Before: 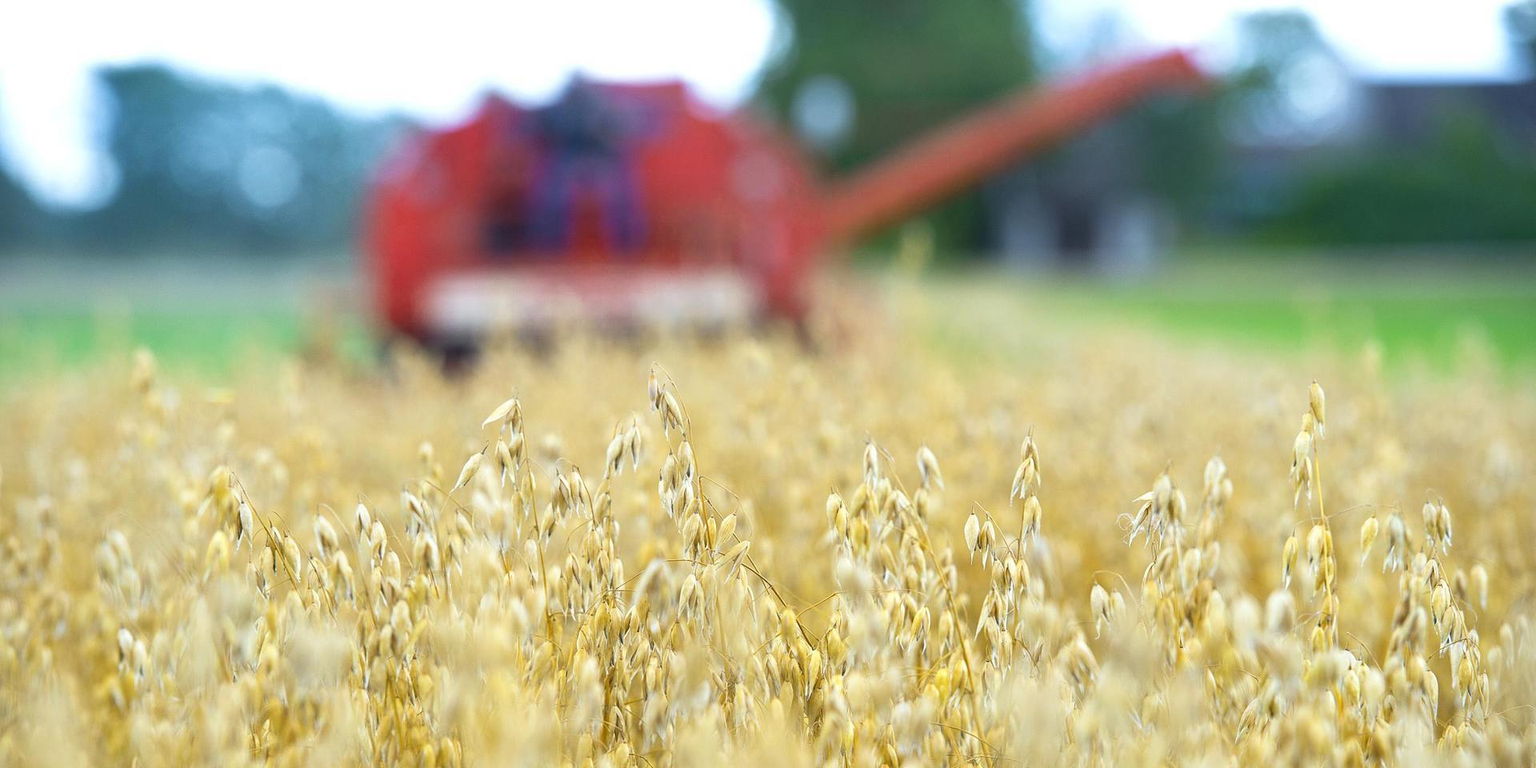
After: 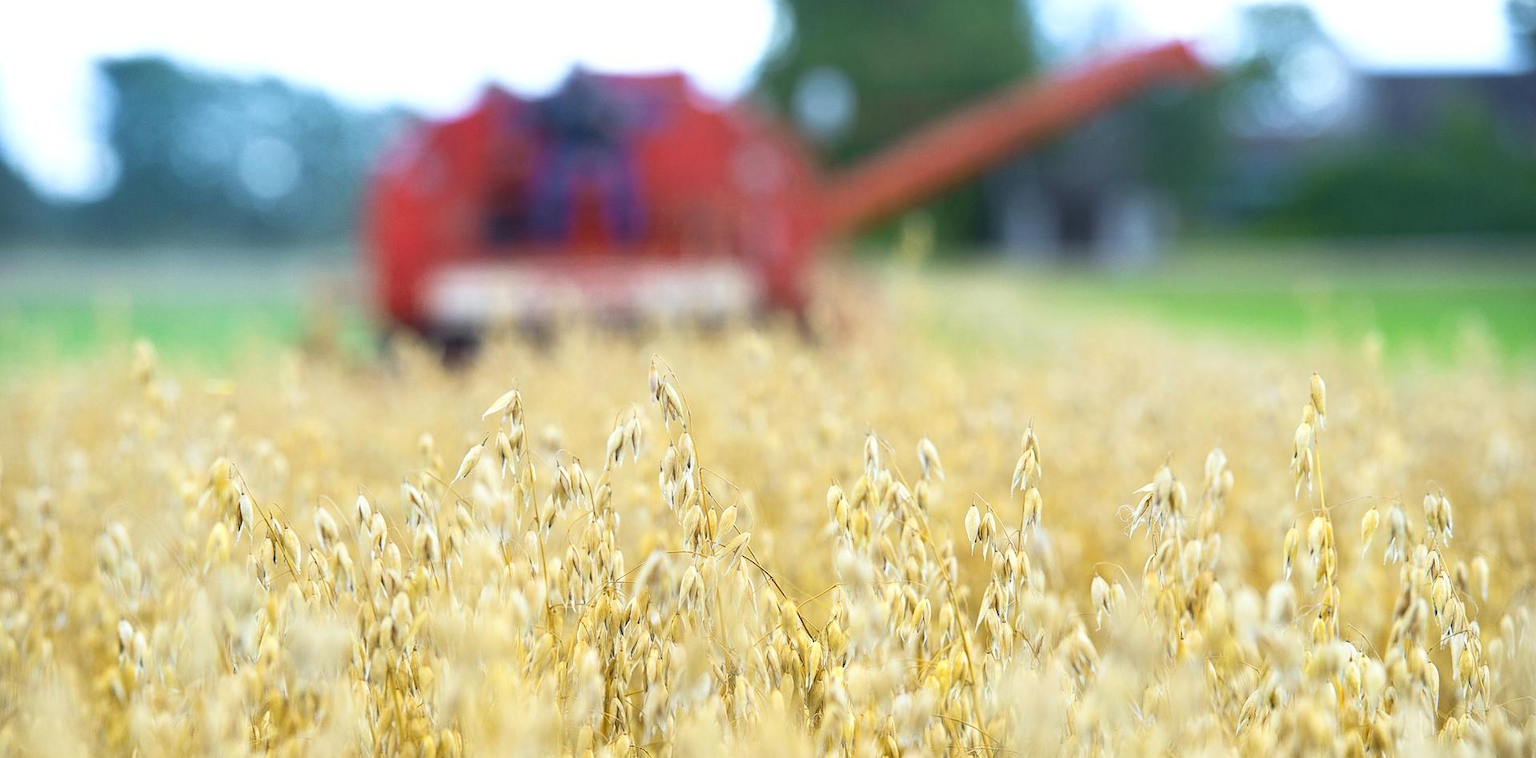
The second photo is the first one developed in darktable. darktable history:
crop: top 1.19%, right 0.044%
shadows and highlights: shadows 0.454, highlights 38.74
